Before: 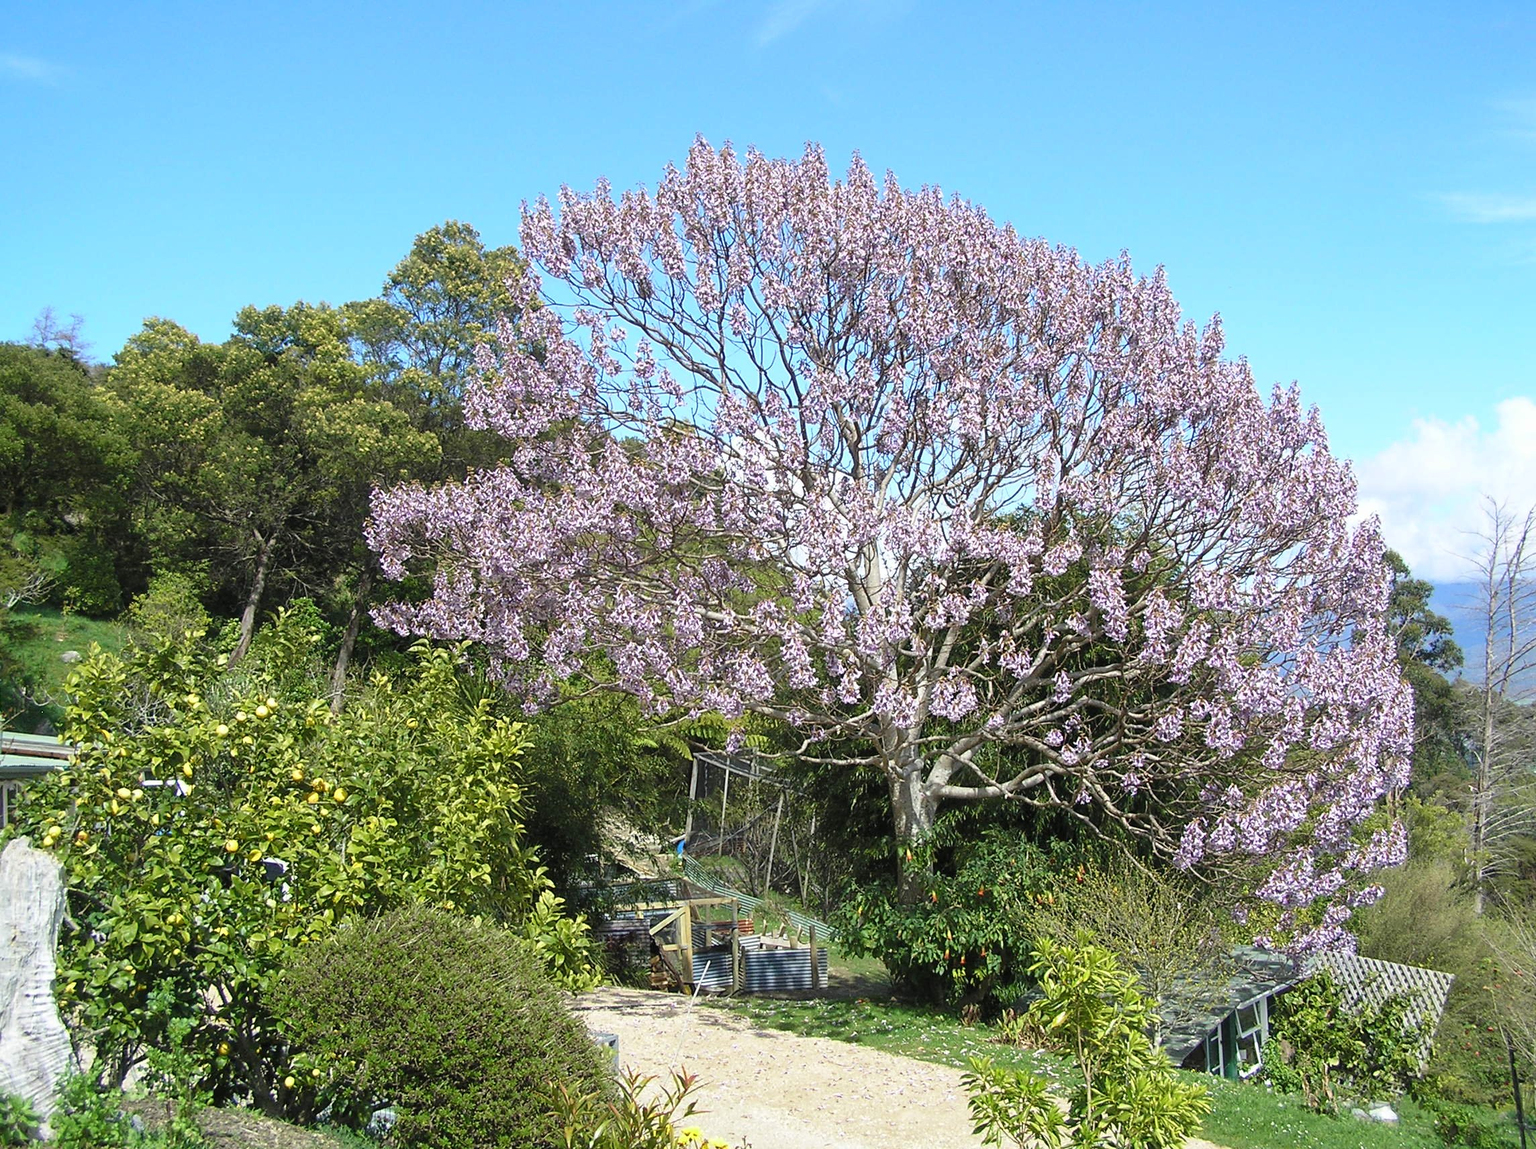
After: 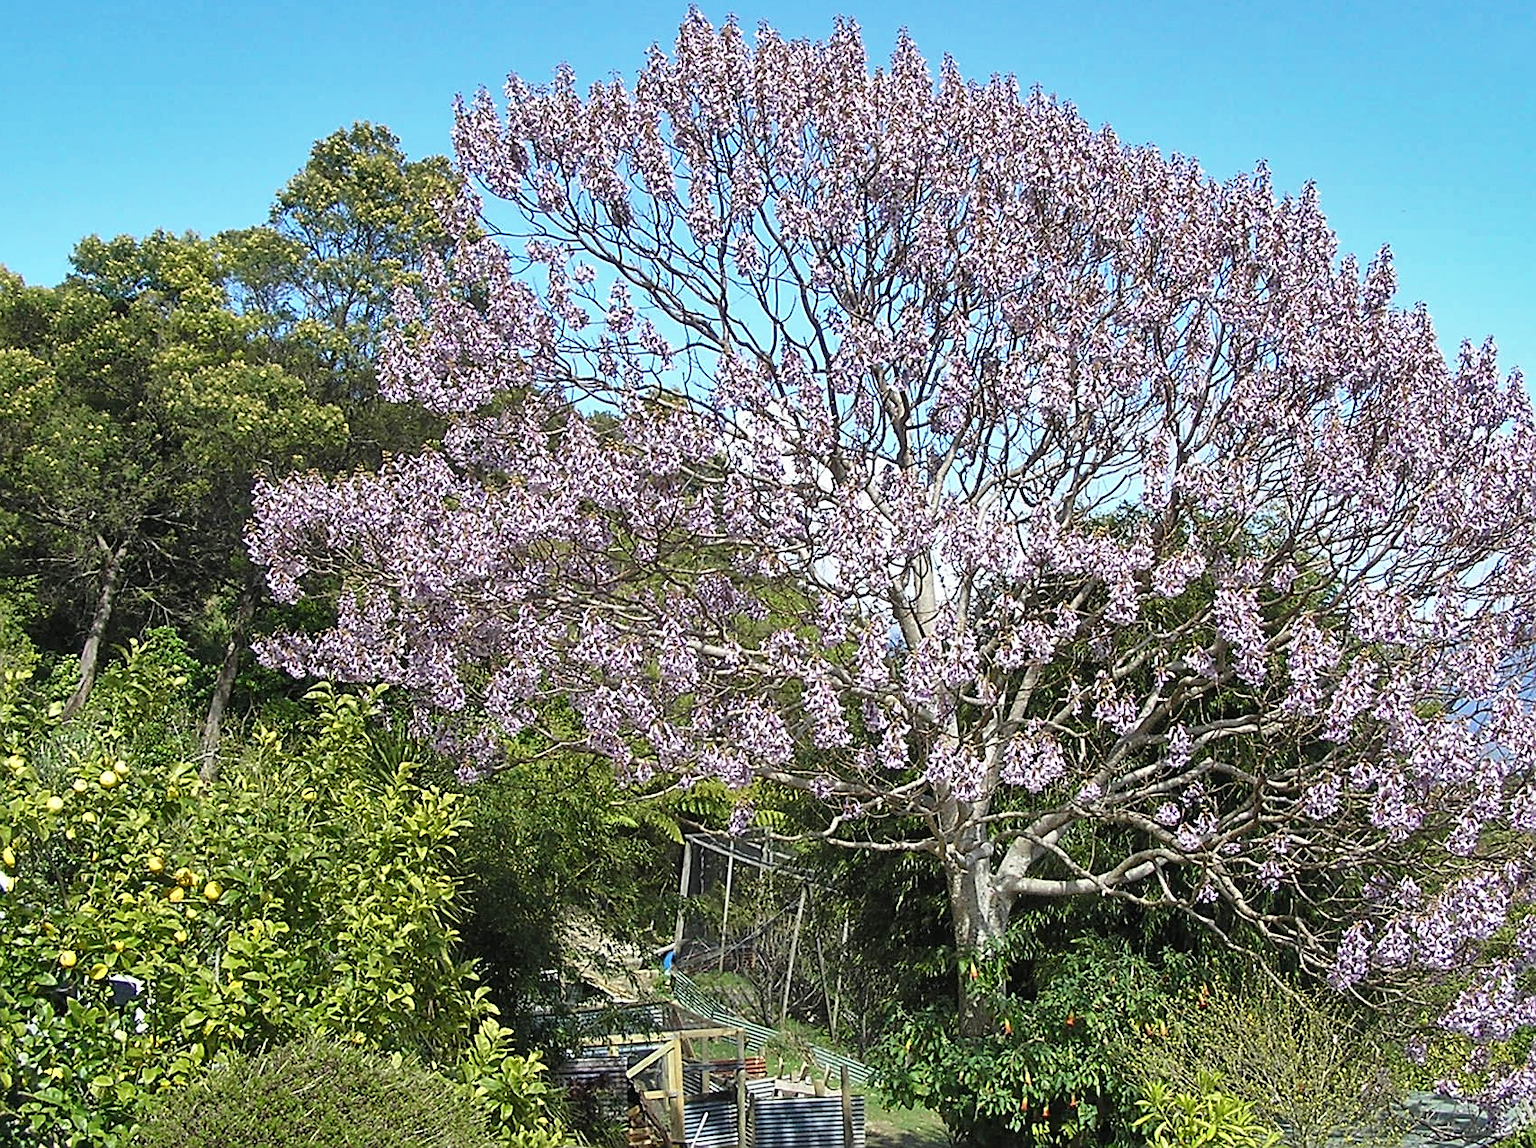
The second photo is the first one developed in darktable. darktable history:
crop and rotate: left 11.831%, top 11.346%, right 13.429%, bottom 13.899%
sharpen: on, module defaults
shadows and highlights: low approximation 0.01, soften with gaussian
